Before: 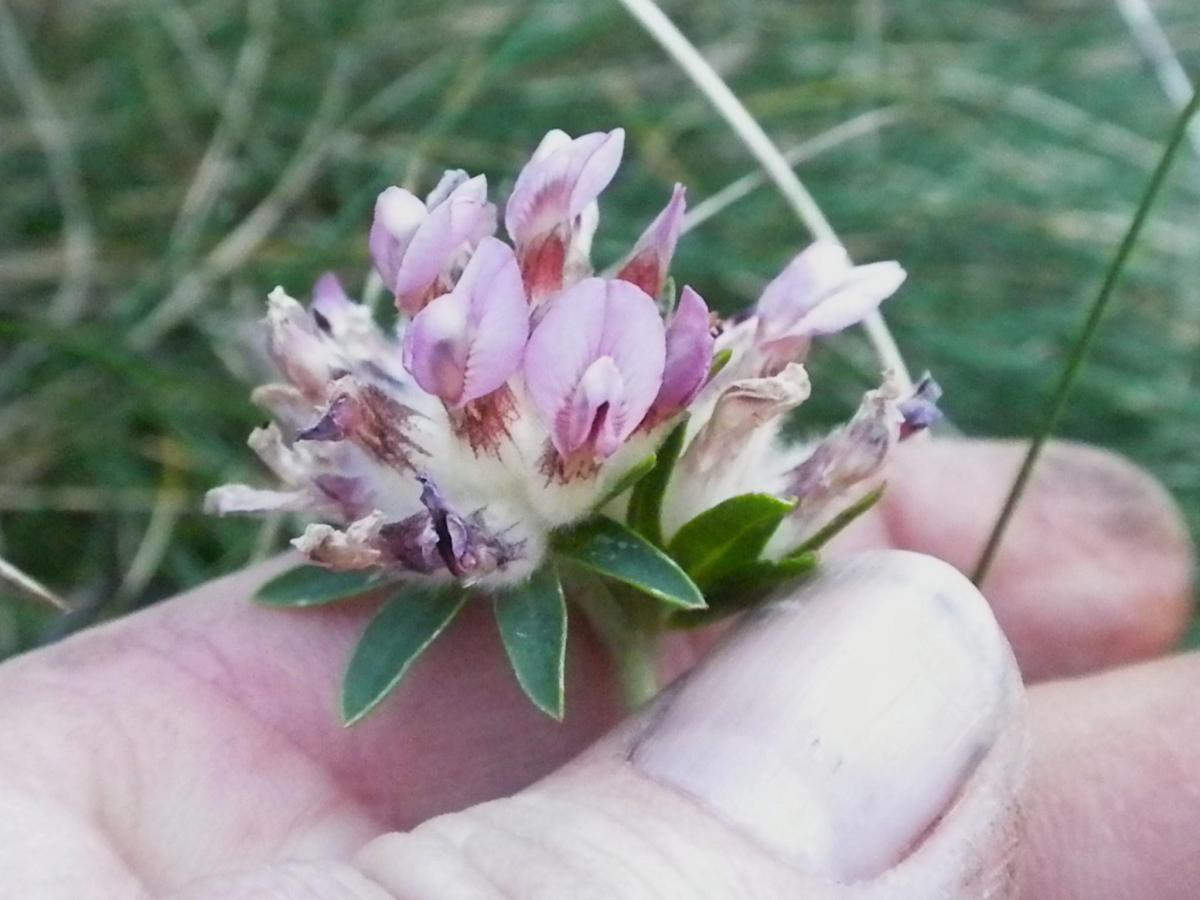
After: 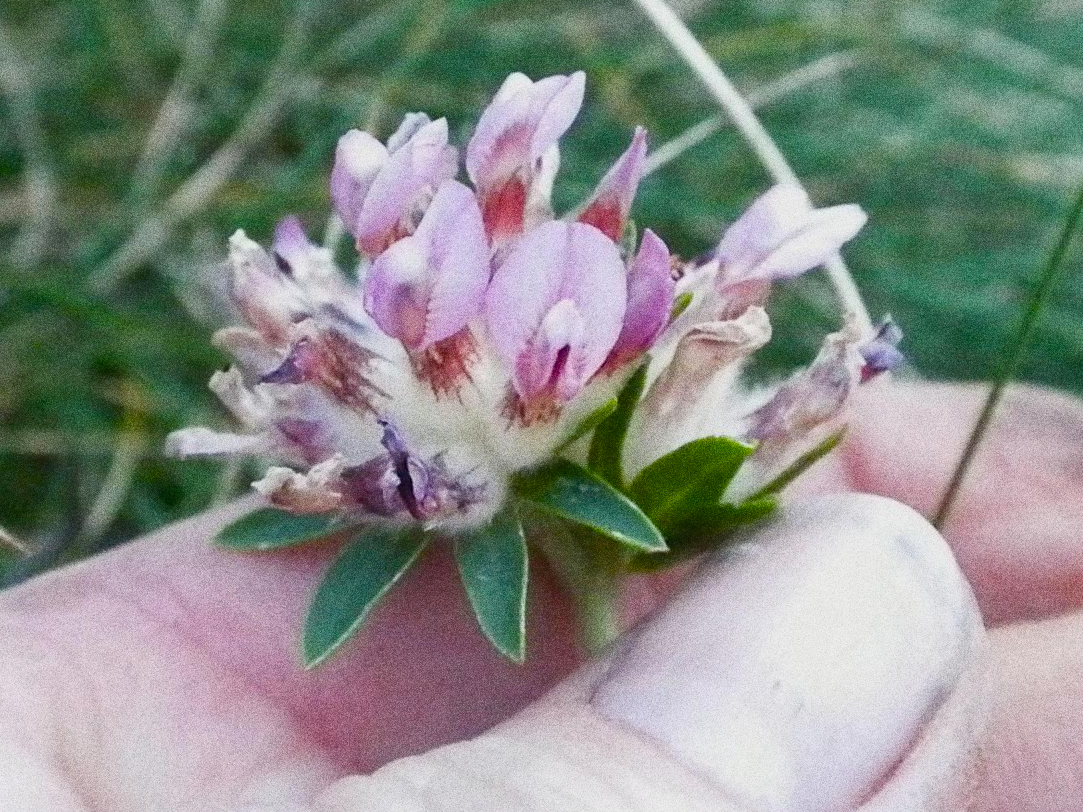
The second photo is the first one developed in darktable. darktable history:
color balance rgb: perceptual saturation grading › global saturation 20%, perceptual saturation grading › highlights -25%, perceptual saturation grading › shadows 25%
crop: left 3.305%, top 6.436%, right 6.389%, bottom 3.258%
grain: coarseness 10.62 ISO, strength 55.56%
